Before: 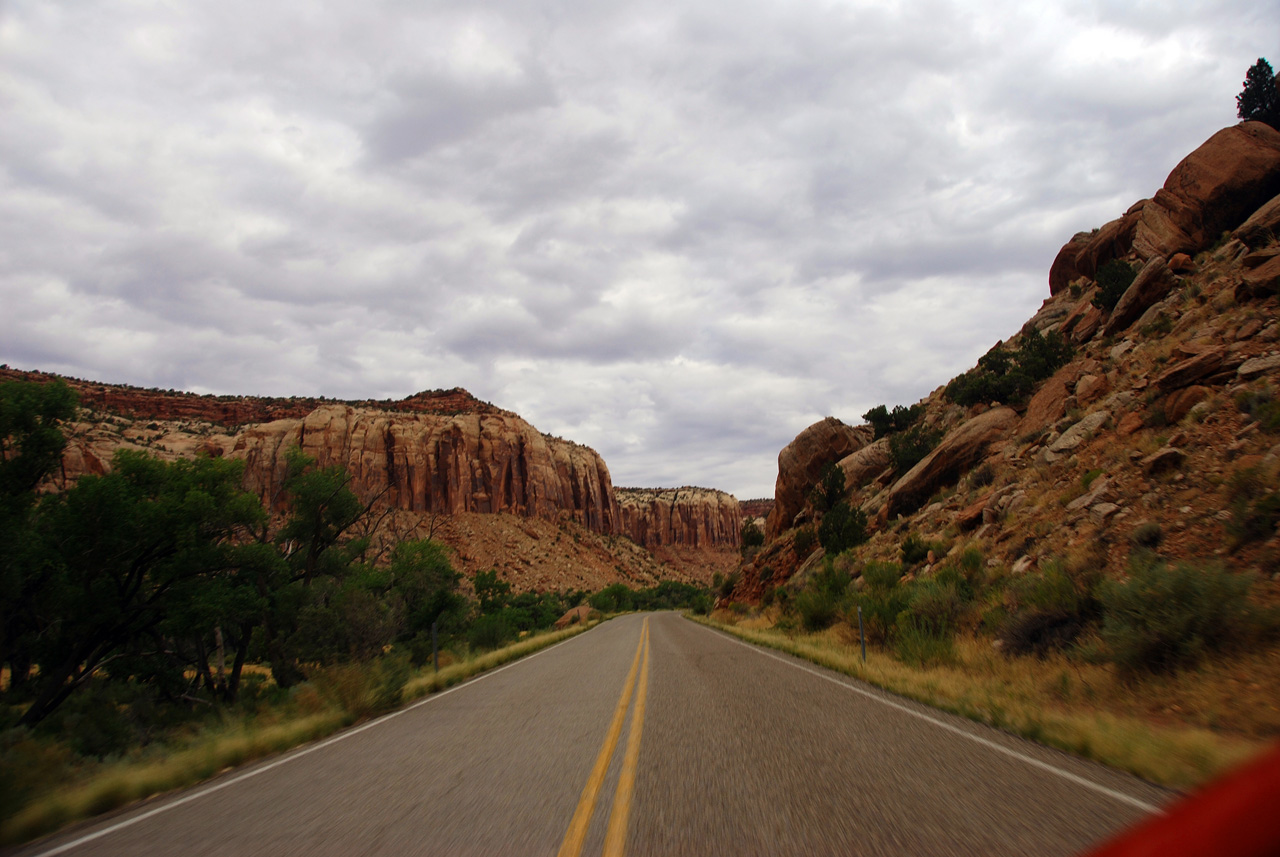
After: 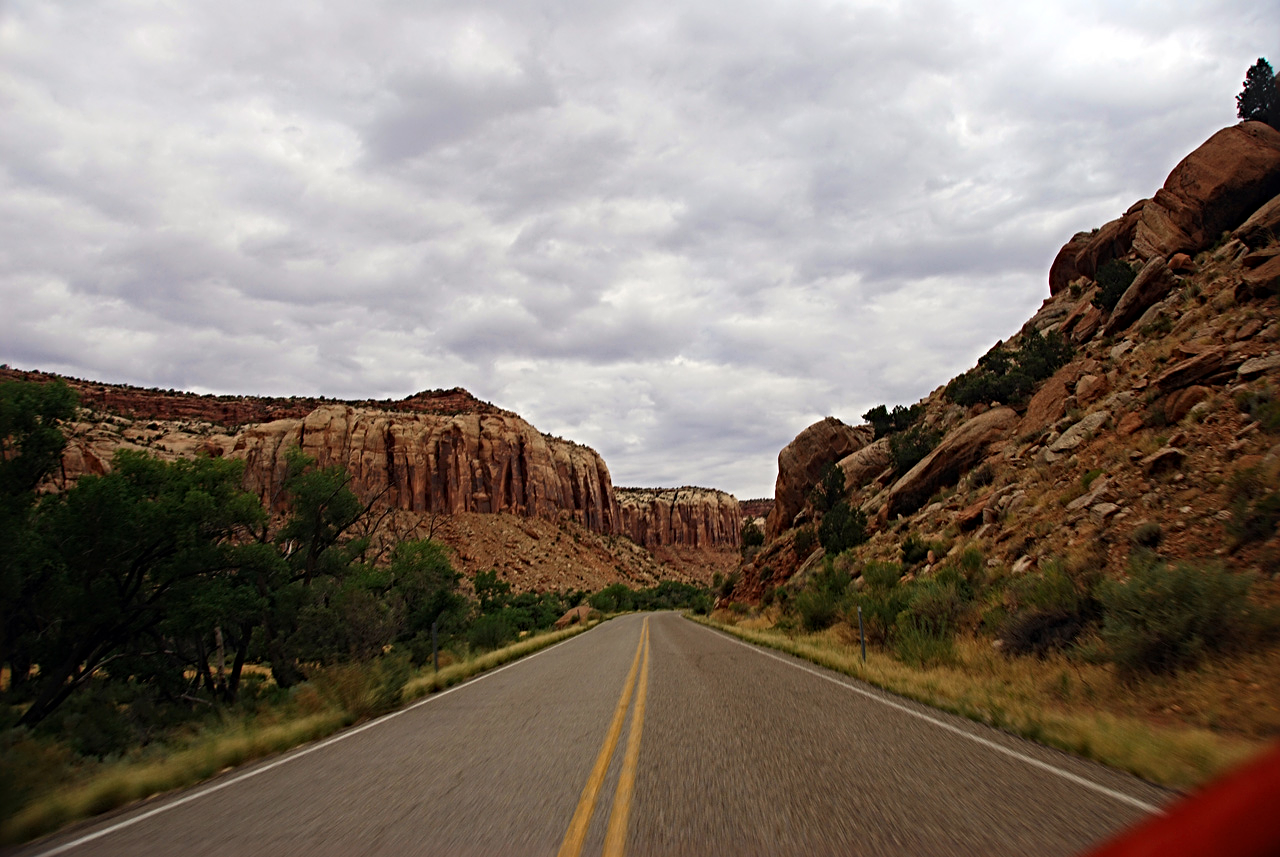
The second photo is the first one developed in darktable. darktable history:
sharpen: radius 4.883
bloom: size 9%, threshold 100%, strength 7%
